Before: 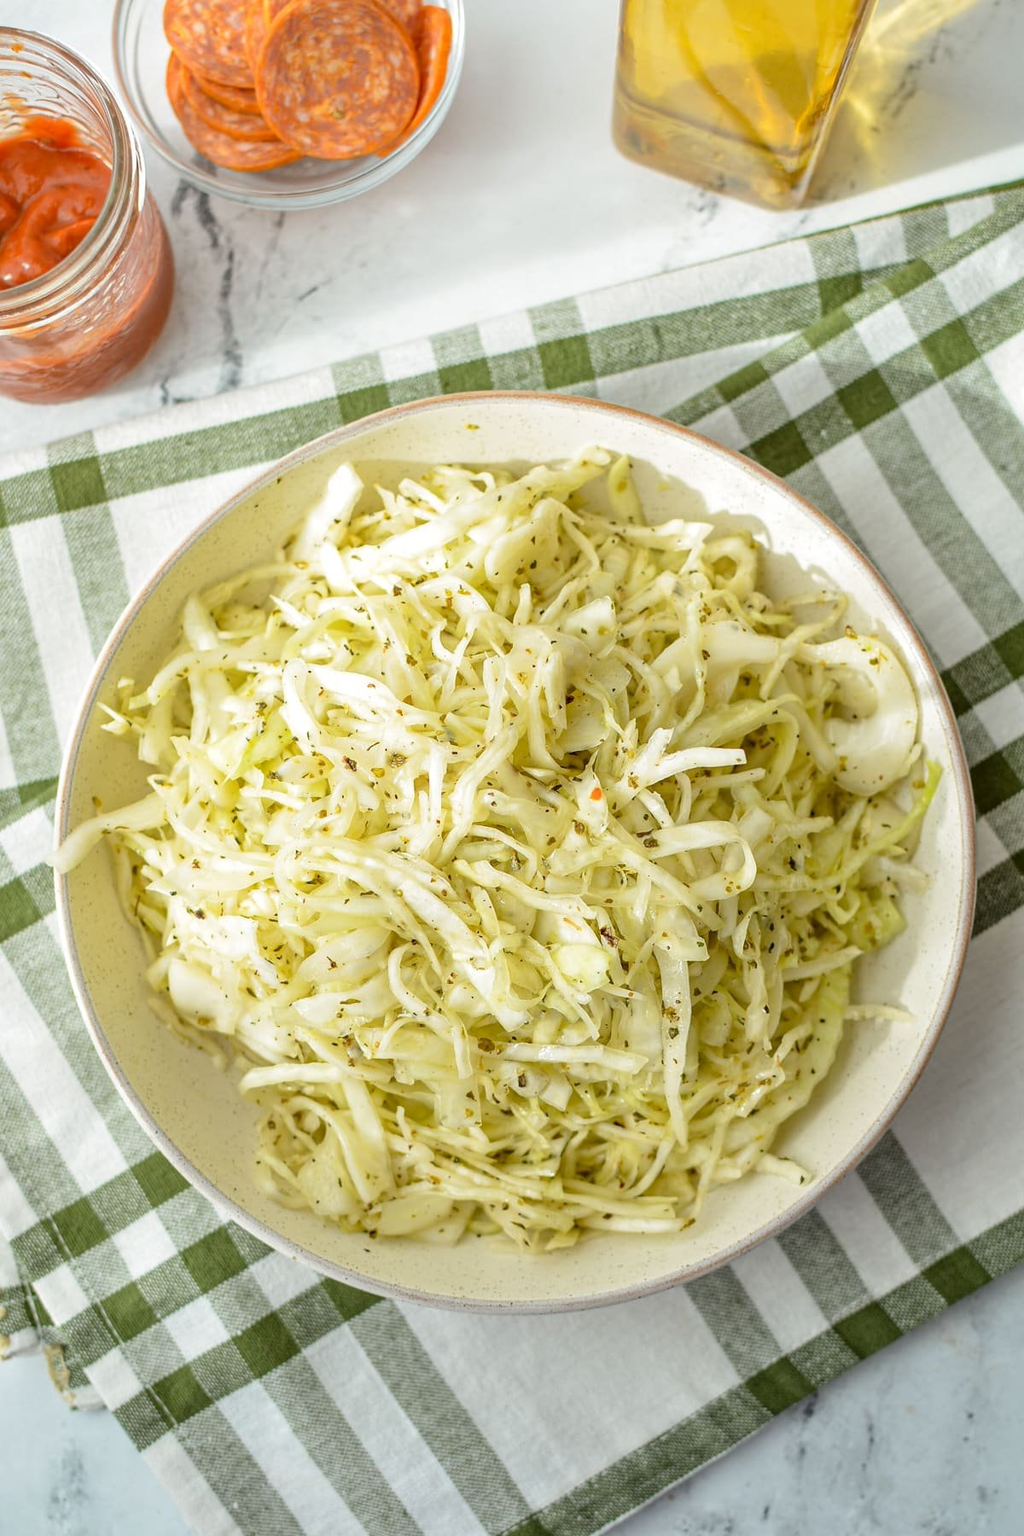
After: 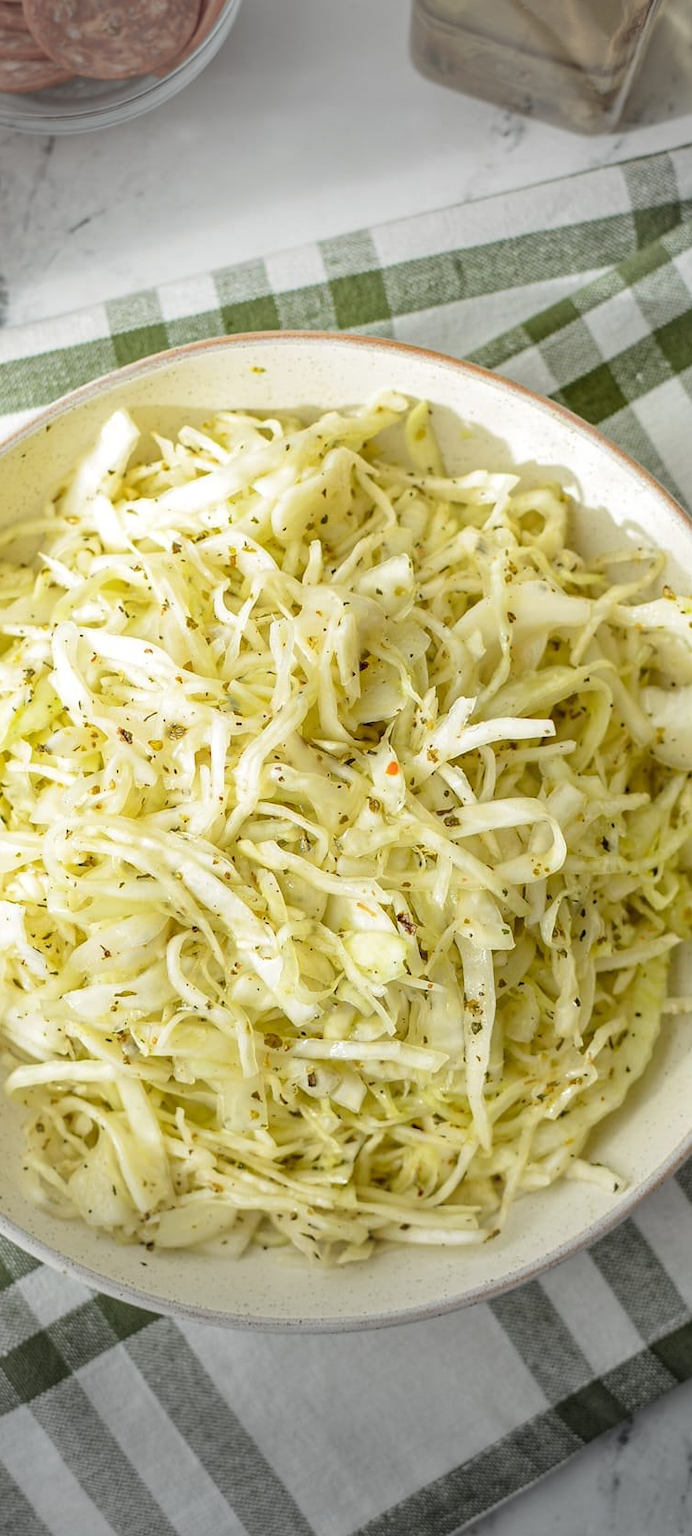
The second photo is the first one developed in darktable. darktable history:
crop and rotate: left 22.918%, top 5.629%, right 14.711%, bottom 2.247%
vignetting: fall-off start 79.43%, saturation -0.649, width/height ratio 1.327, unbound false
